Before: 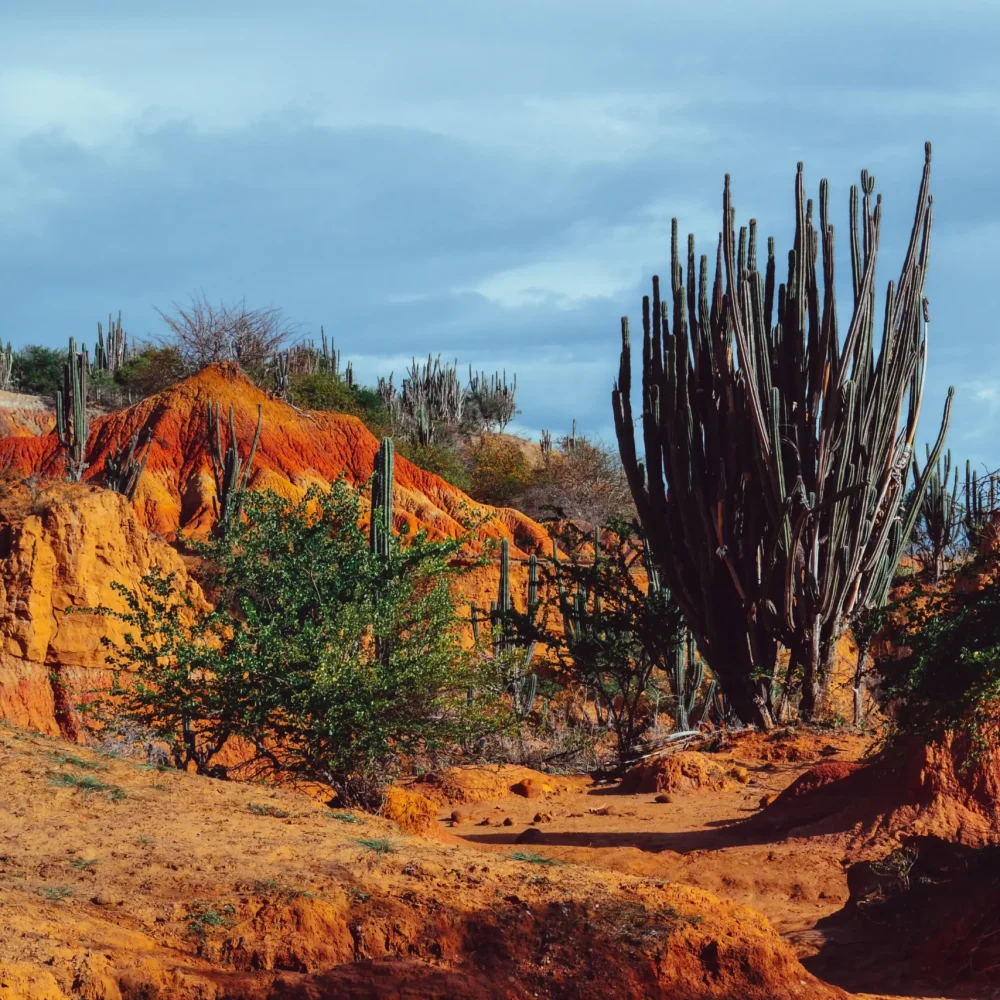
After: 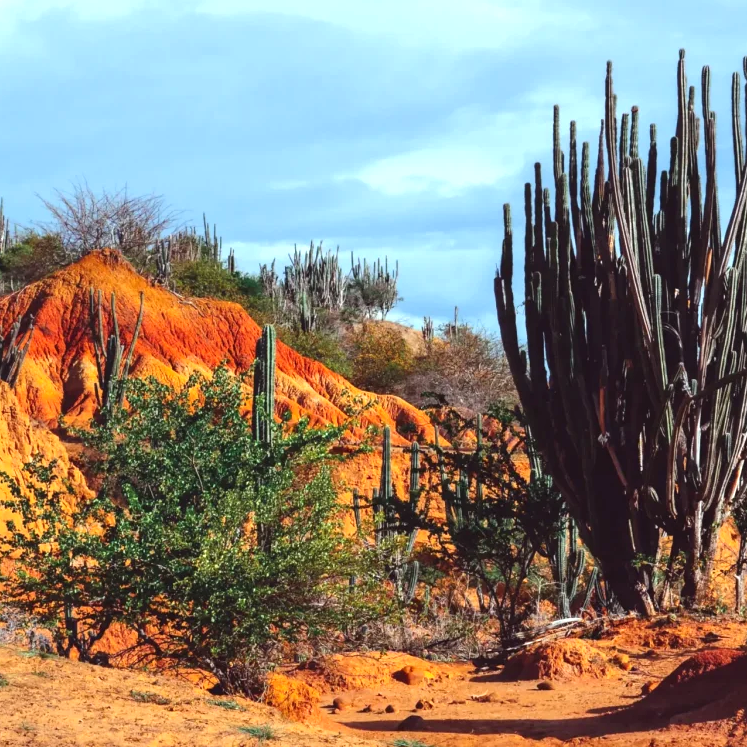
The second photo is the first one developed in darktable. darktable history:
exposure: black level correction 0, exposure 0.7 EV, compensate exposure bias true, compensate highlight preservation false
crop and rotate: left 11.831%, top 11.346%, right 13.429%, bottom 13.899%
